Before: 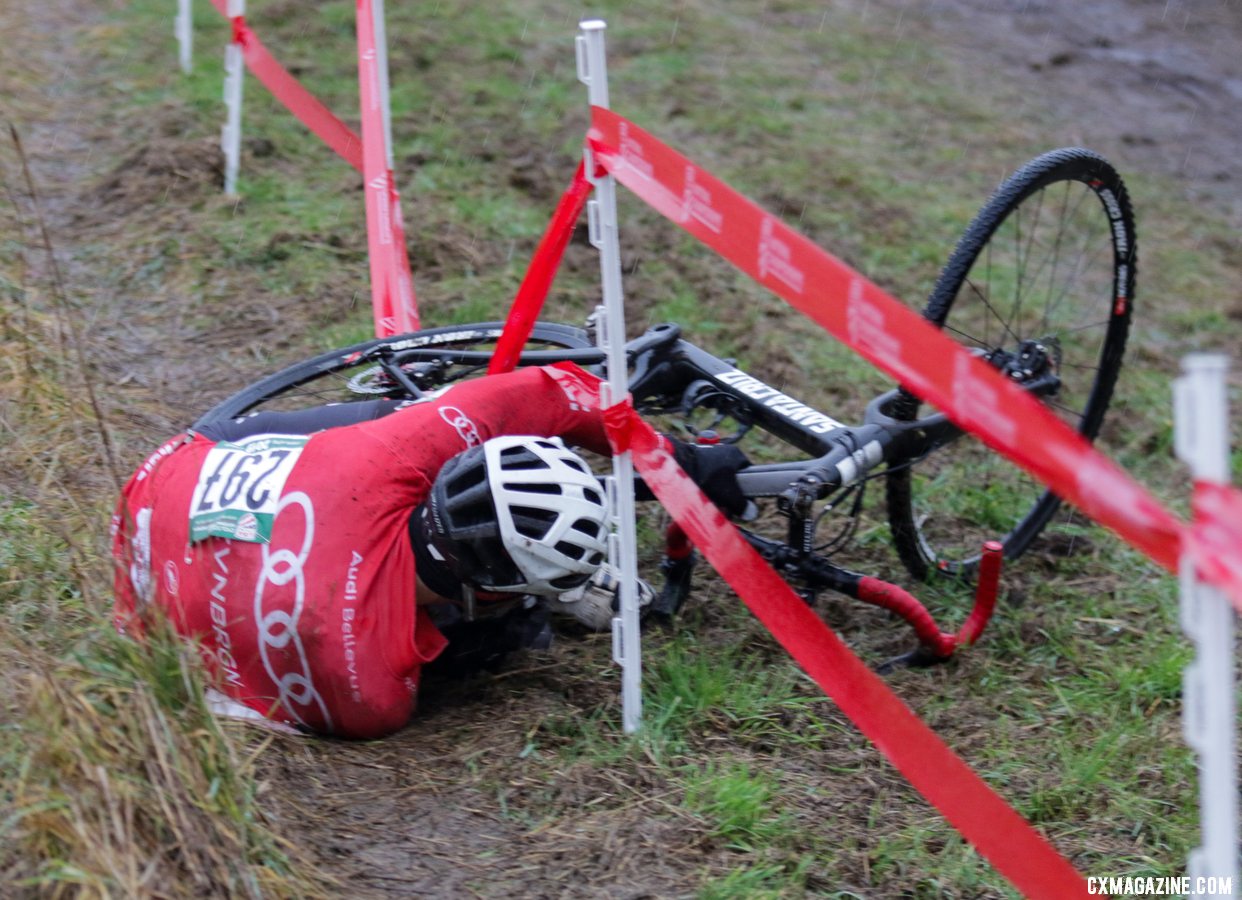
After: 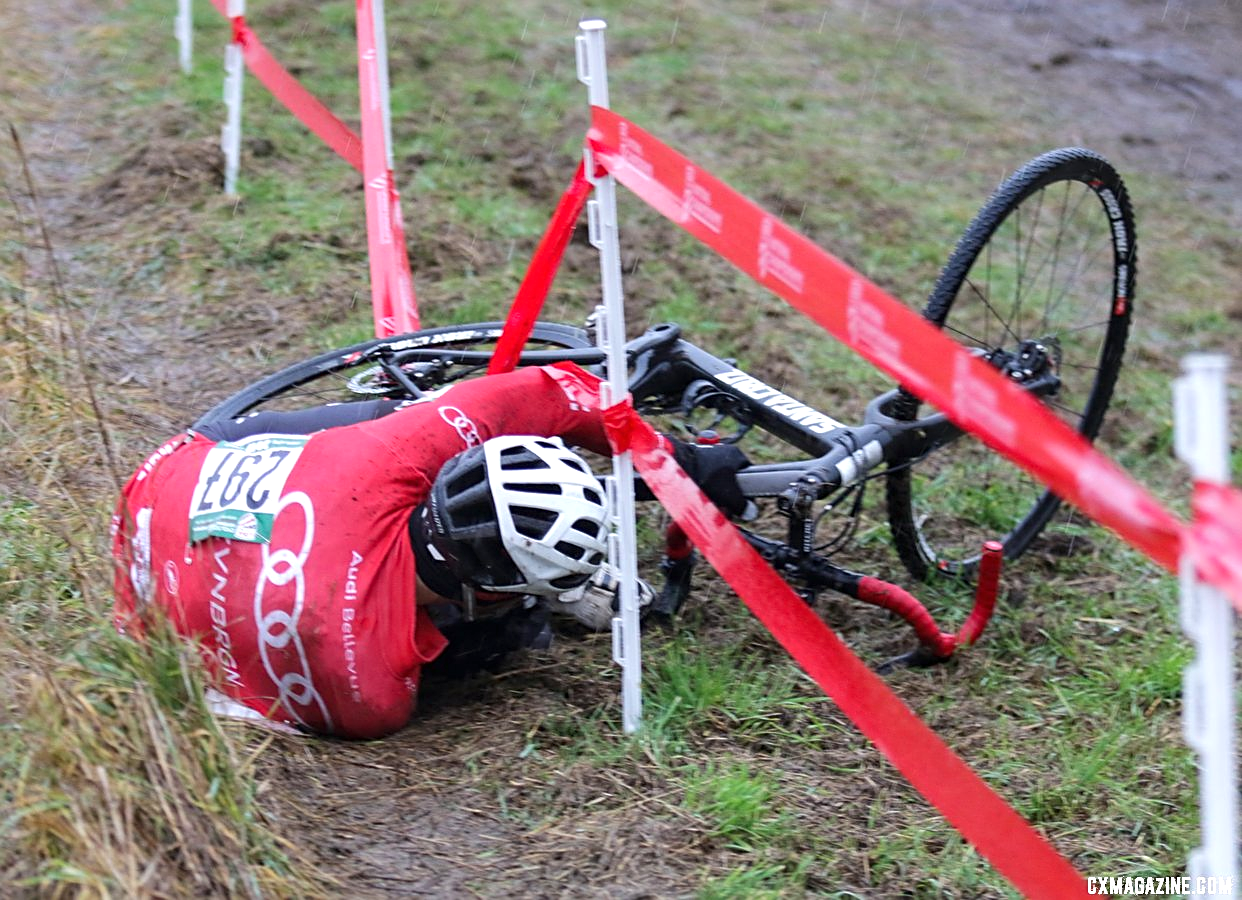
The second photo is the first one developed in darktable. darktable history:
exposure: black level correction 0, exposure 0.5 EV, compensate exposure bias true, compensate highlight preservation false
sharpen: amount 0.478
